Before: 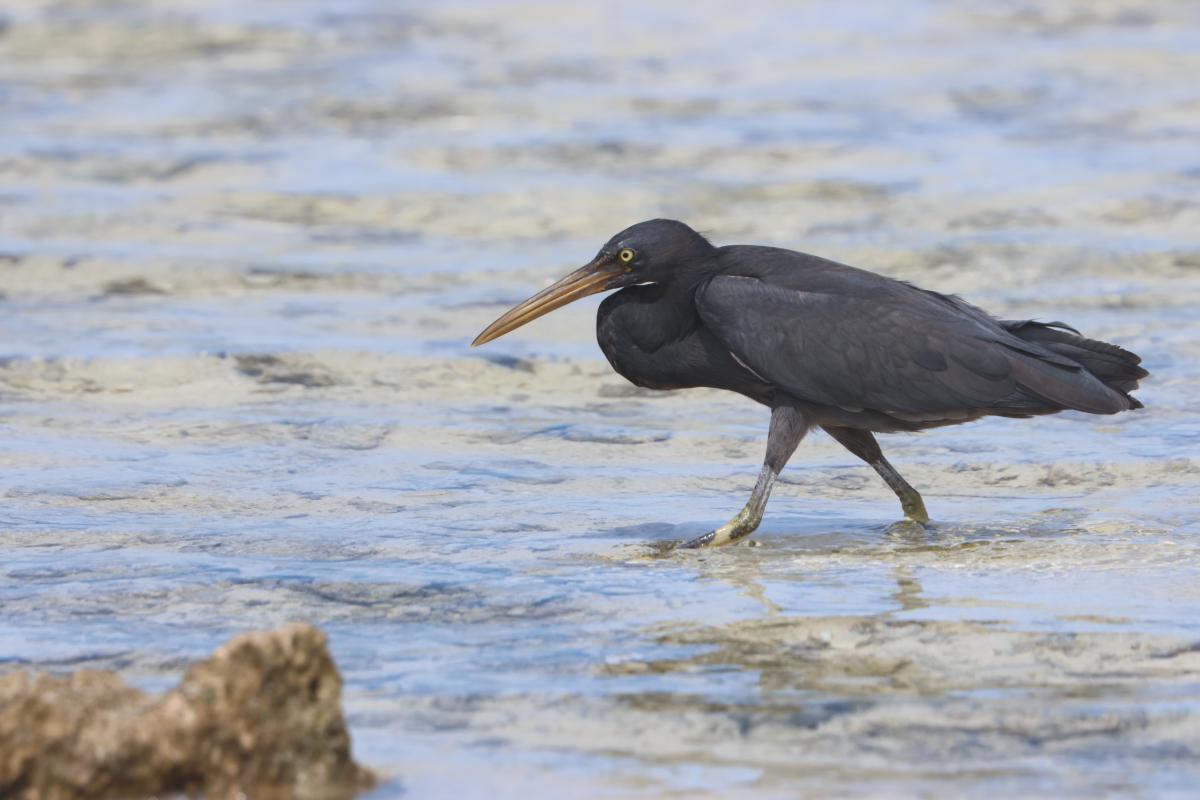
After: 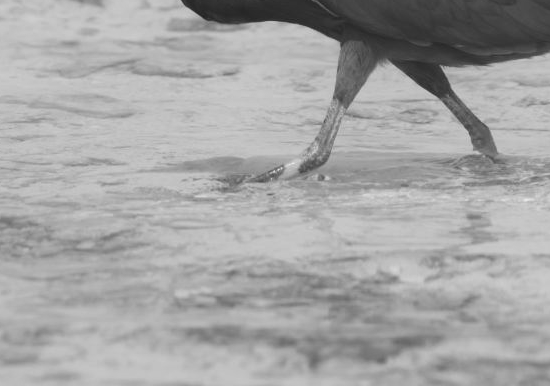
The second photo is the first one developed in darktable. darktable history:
contrast equalizer: y [[0.46, 0.454, 0.451, 0.451, 0.455, 0.46], [0.5 ×6], [0.5 ×6], [0 ×6], [0 ×6]]
crop: left 35.976%, top 45.819%, right 18.162%, bottom 5.807%
color calibration: illuminant custom, x 0.363, y 0.385, temperature 4528.03 K
monochrome: on, module defaults
